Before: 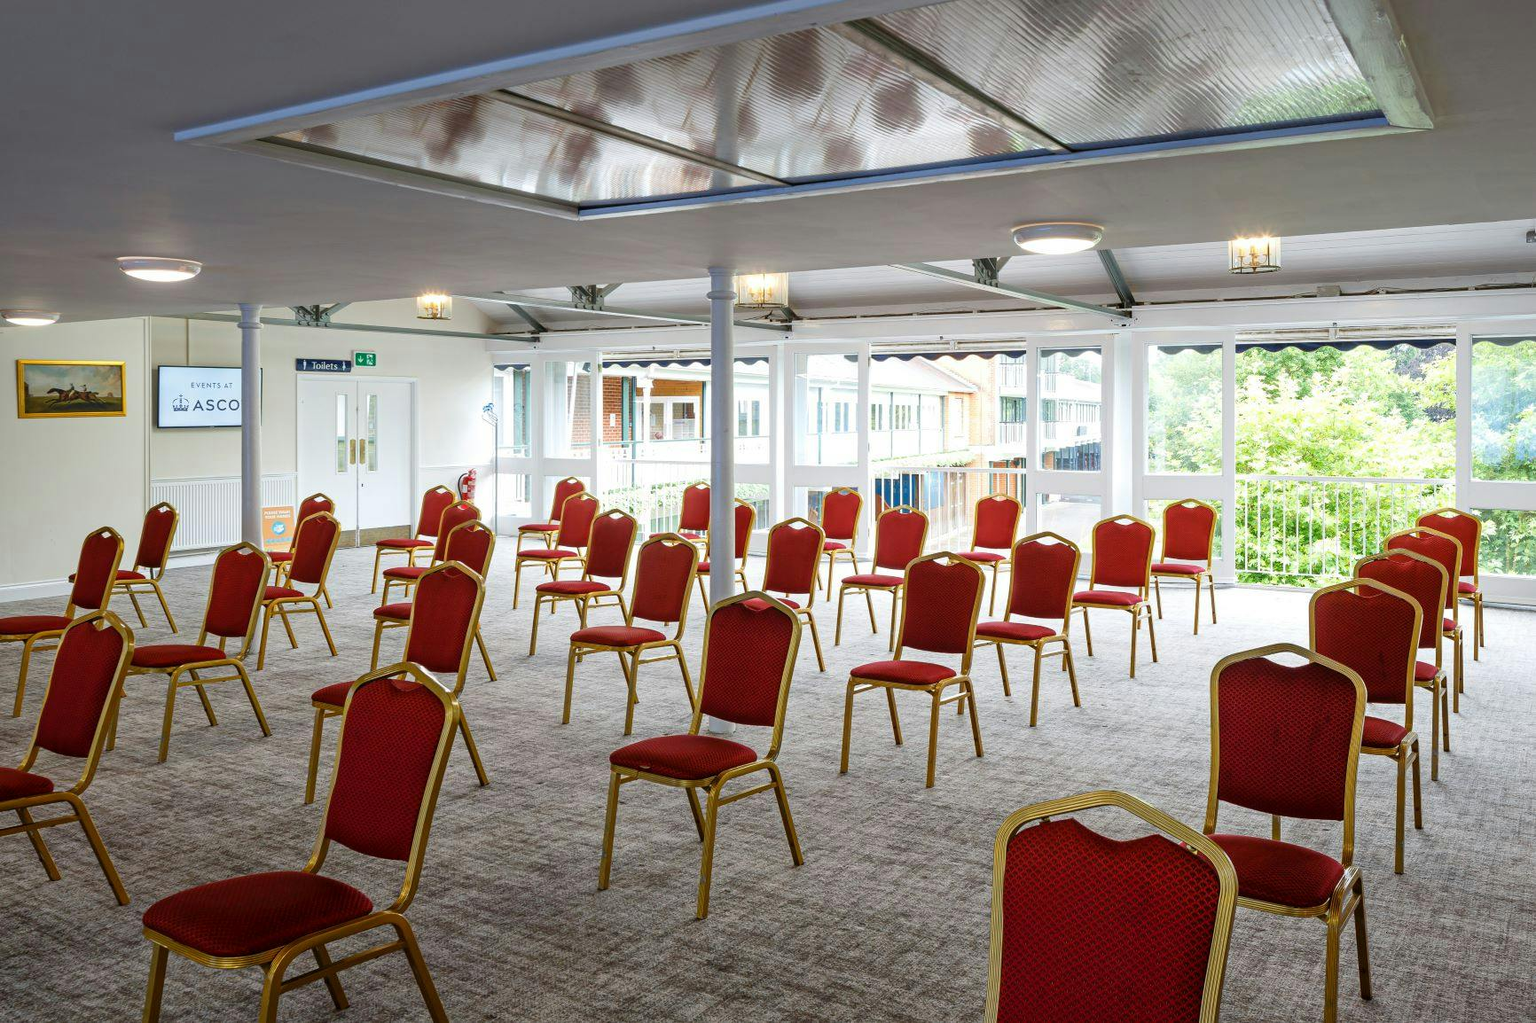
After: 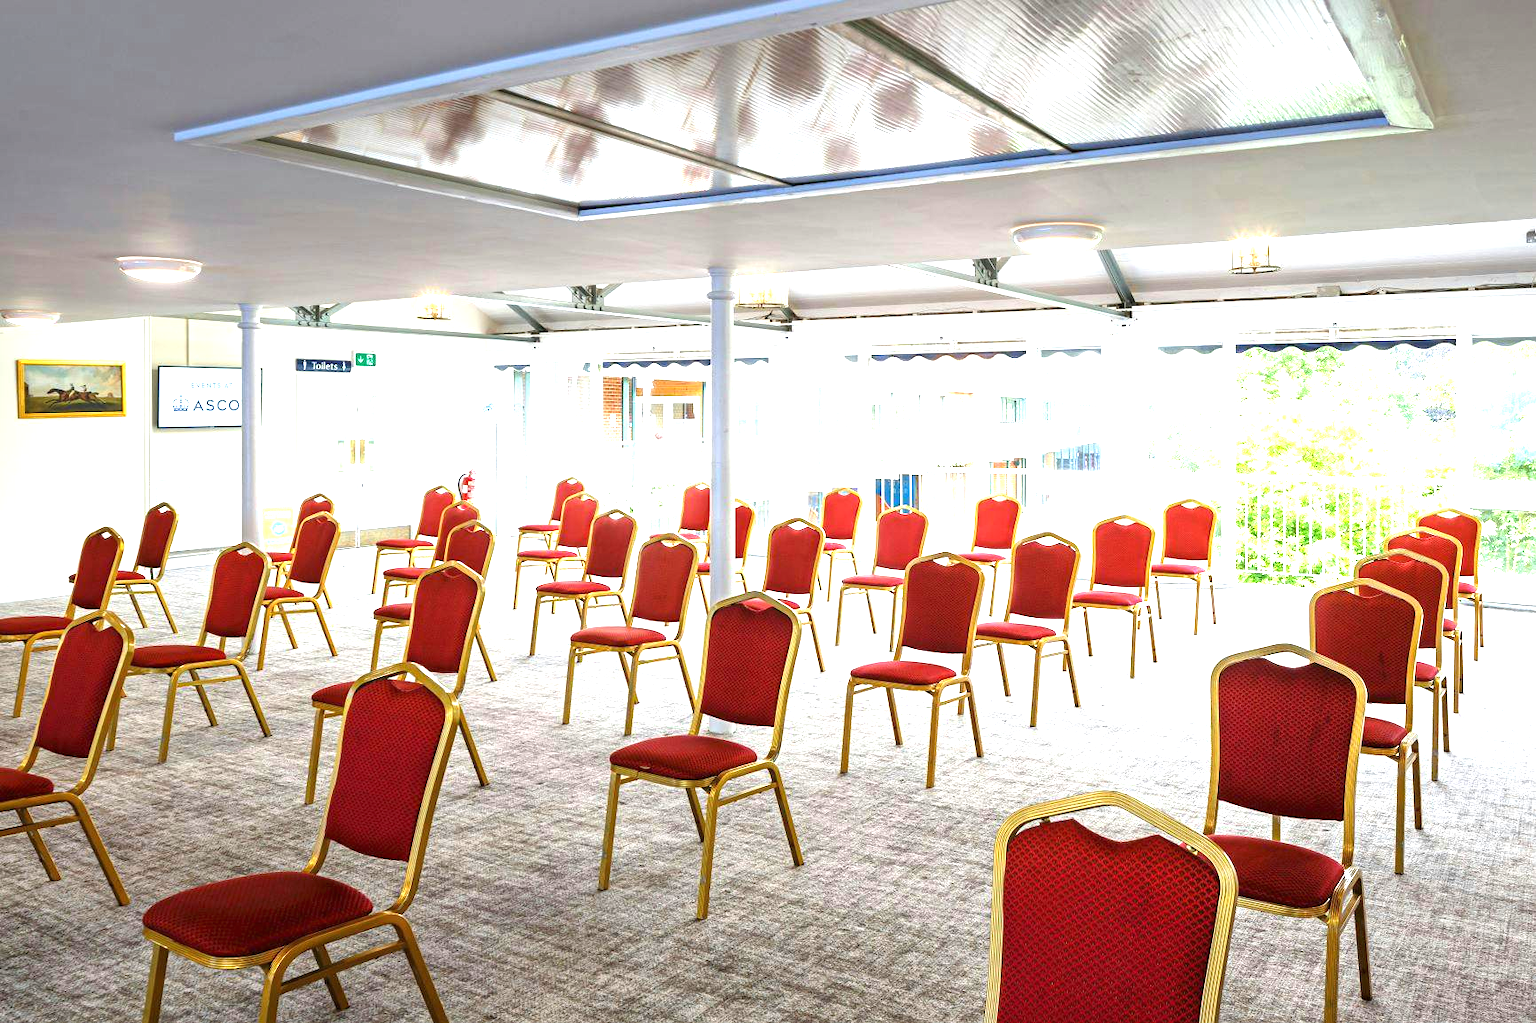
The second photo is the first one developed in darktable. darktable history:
exposure: black level correction 0, exposure 1.39 EV, compensate exposure bias true, compensate highlight preservation false
